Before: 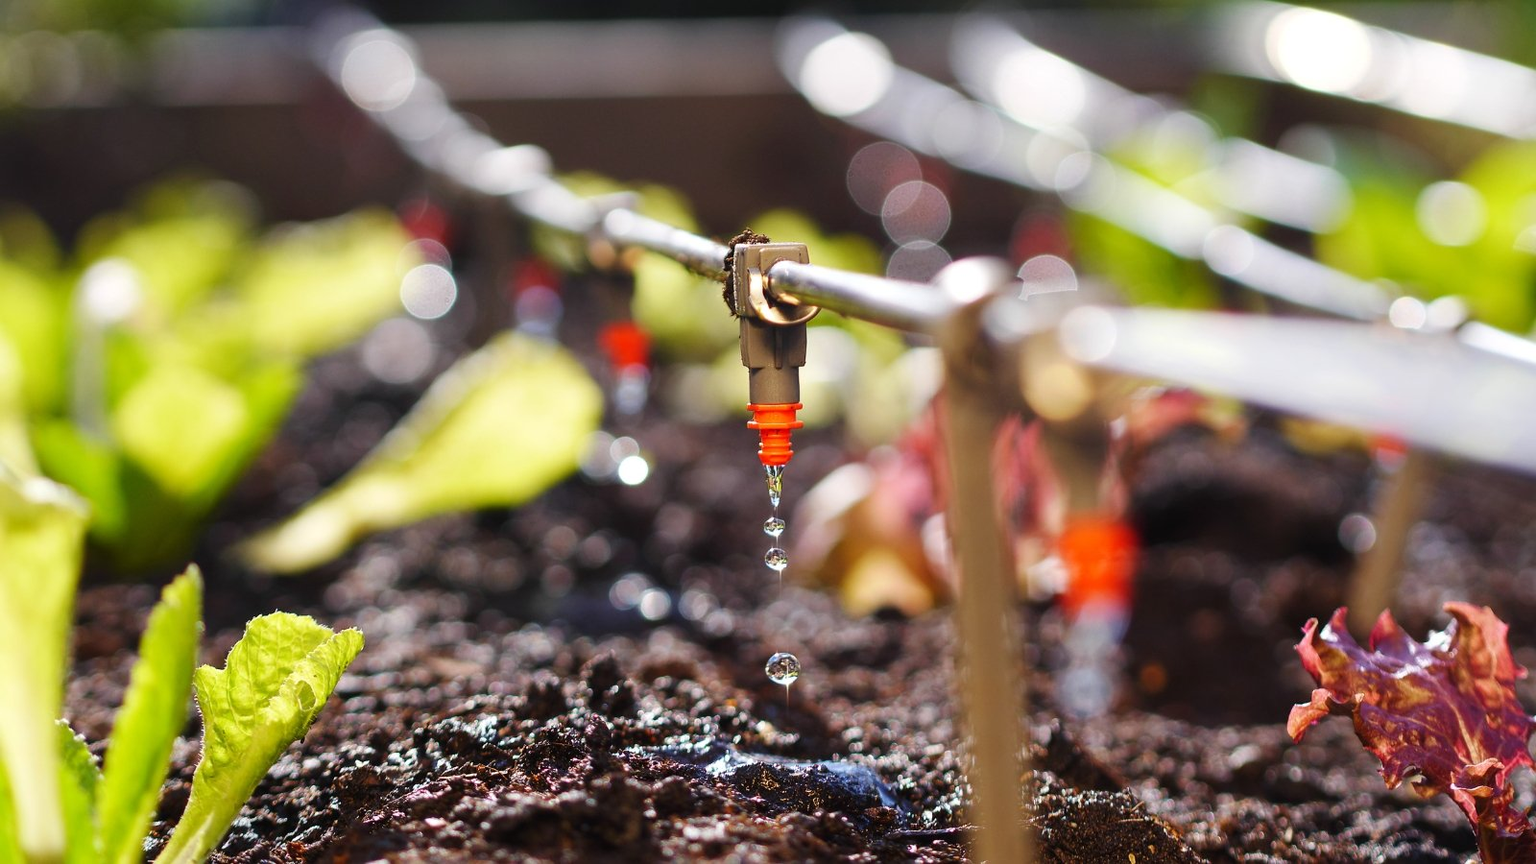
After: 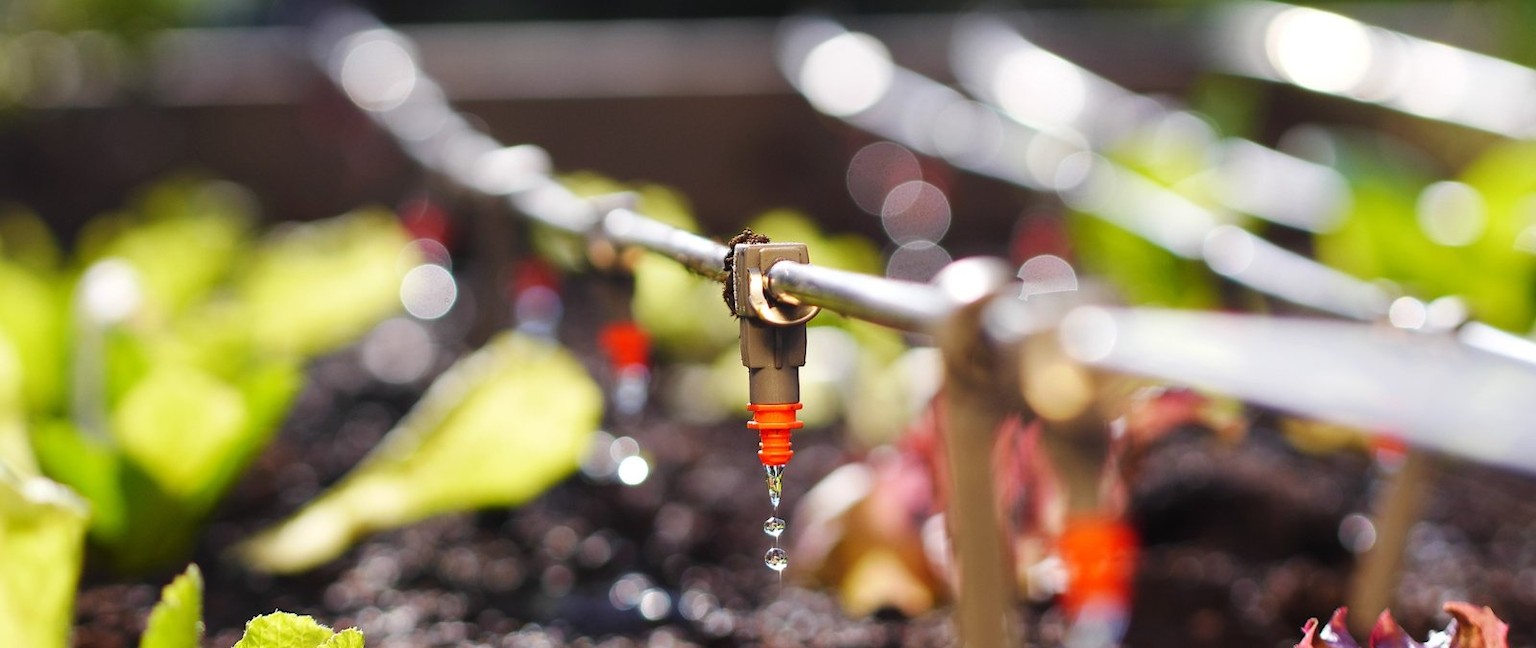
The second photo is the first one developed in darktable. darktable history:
base curve: exposure shift 0, preserve colors none
crop: bottom 24.988%
